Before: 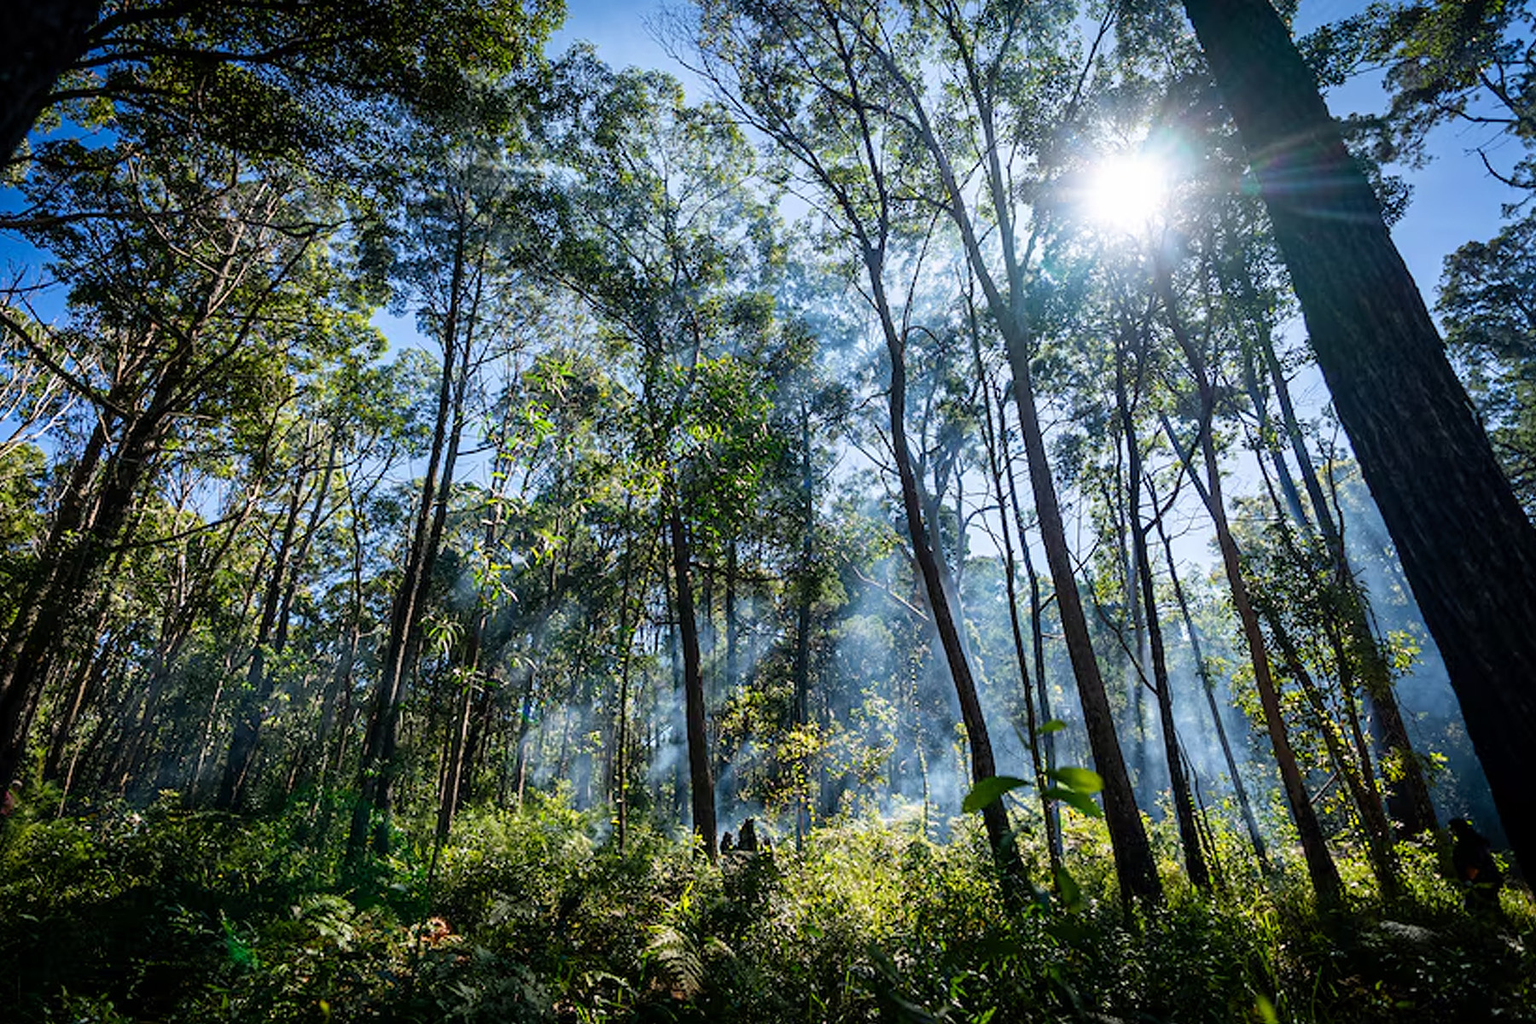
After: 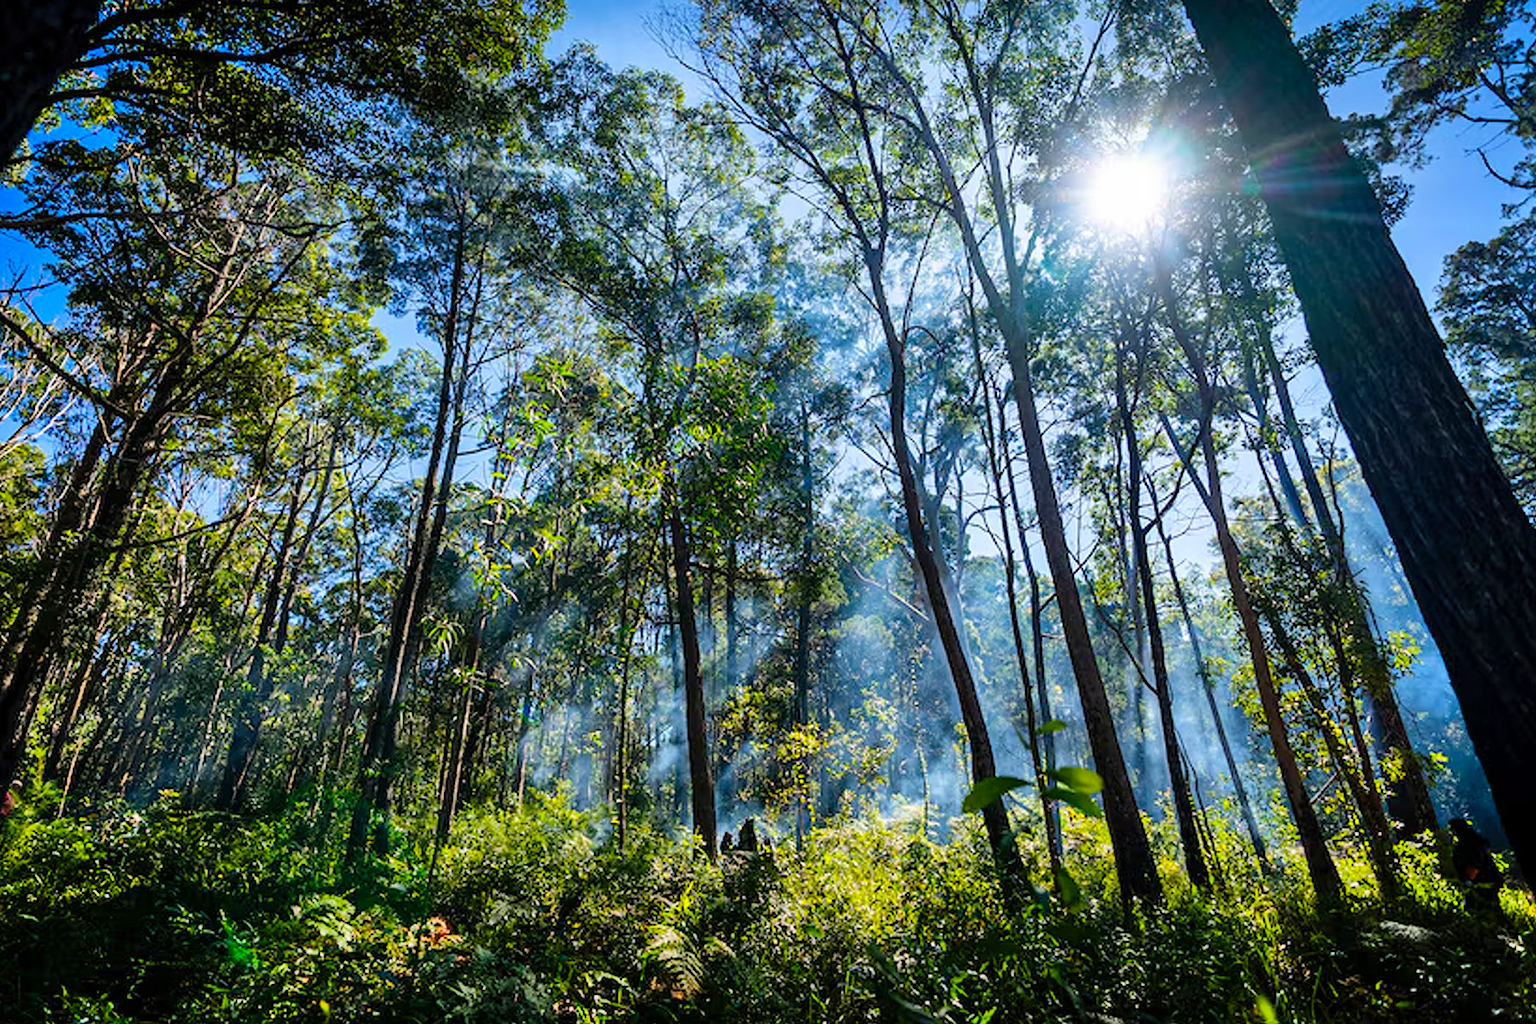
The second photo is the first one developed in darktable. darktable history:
shadows and highlights: radius 133.83, soften with gaussian
color balance rgb: perceptual saturation grading › global saturation 25%, global vibrance 20%
